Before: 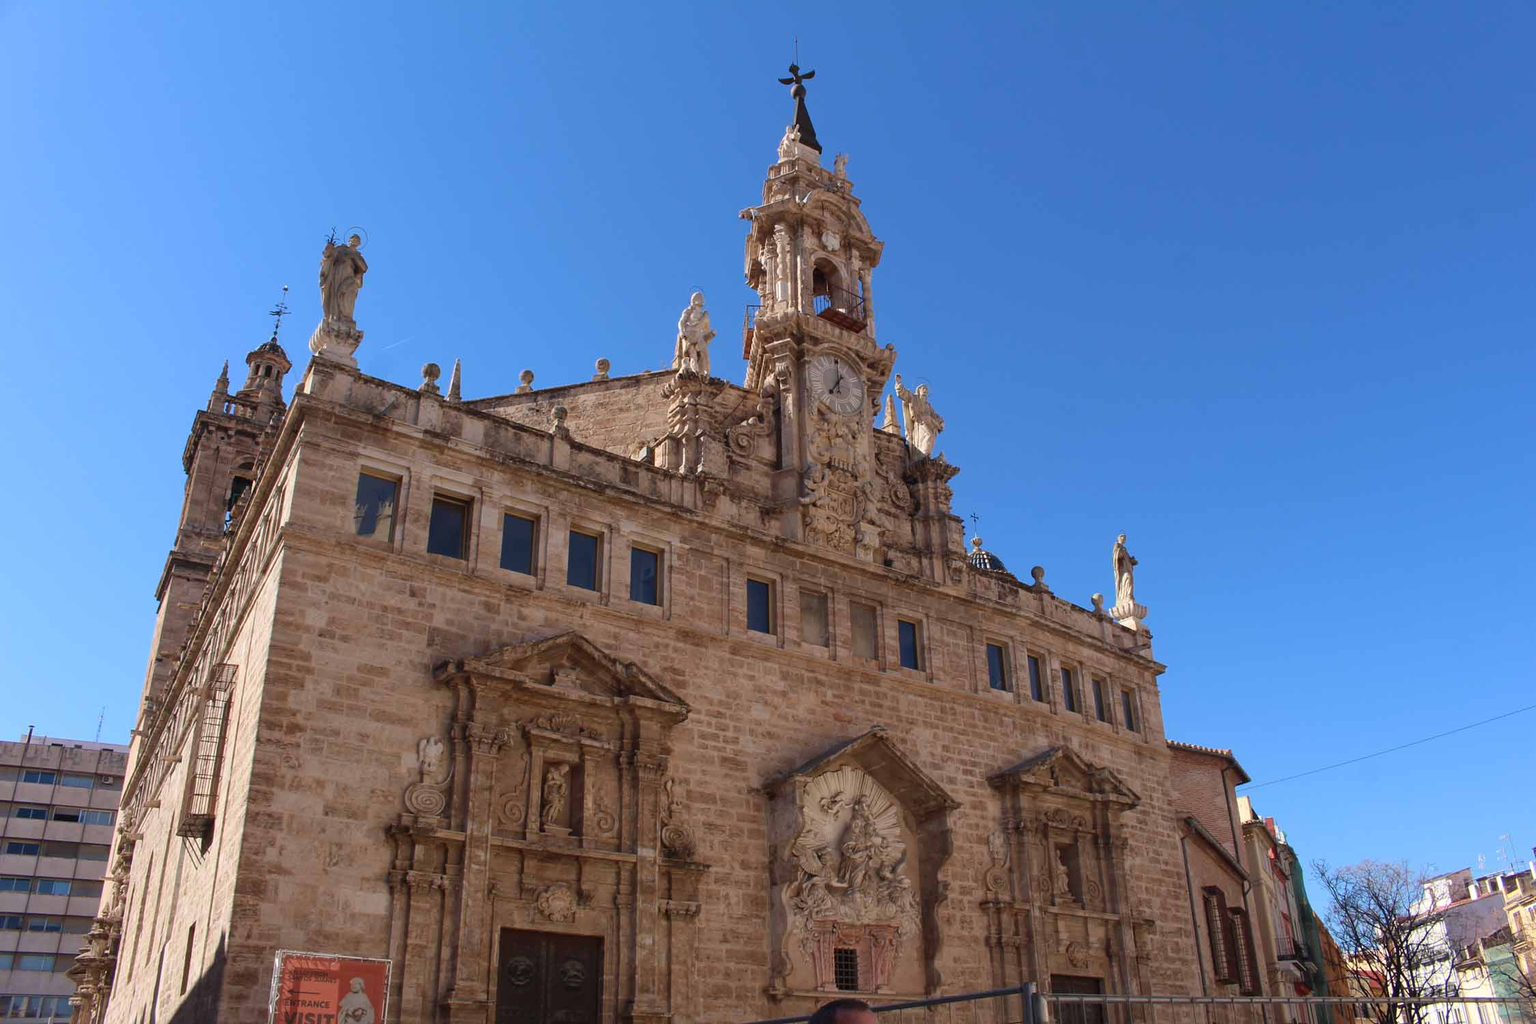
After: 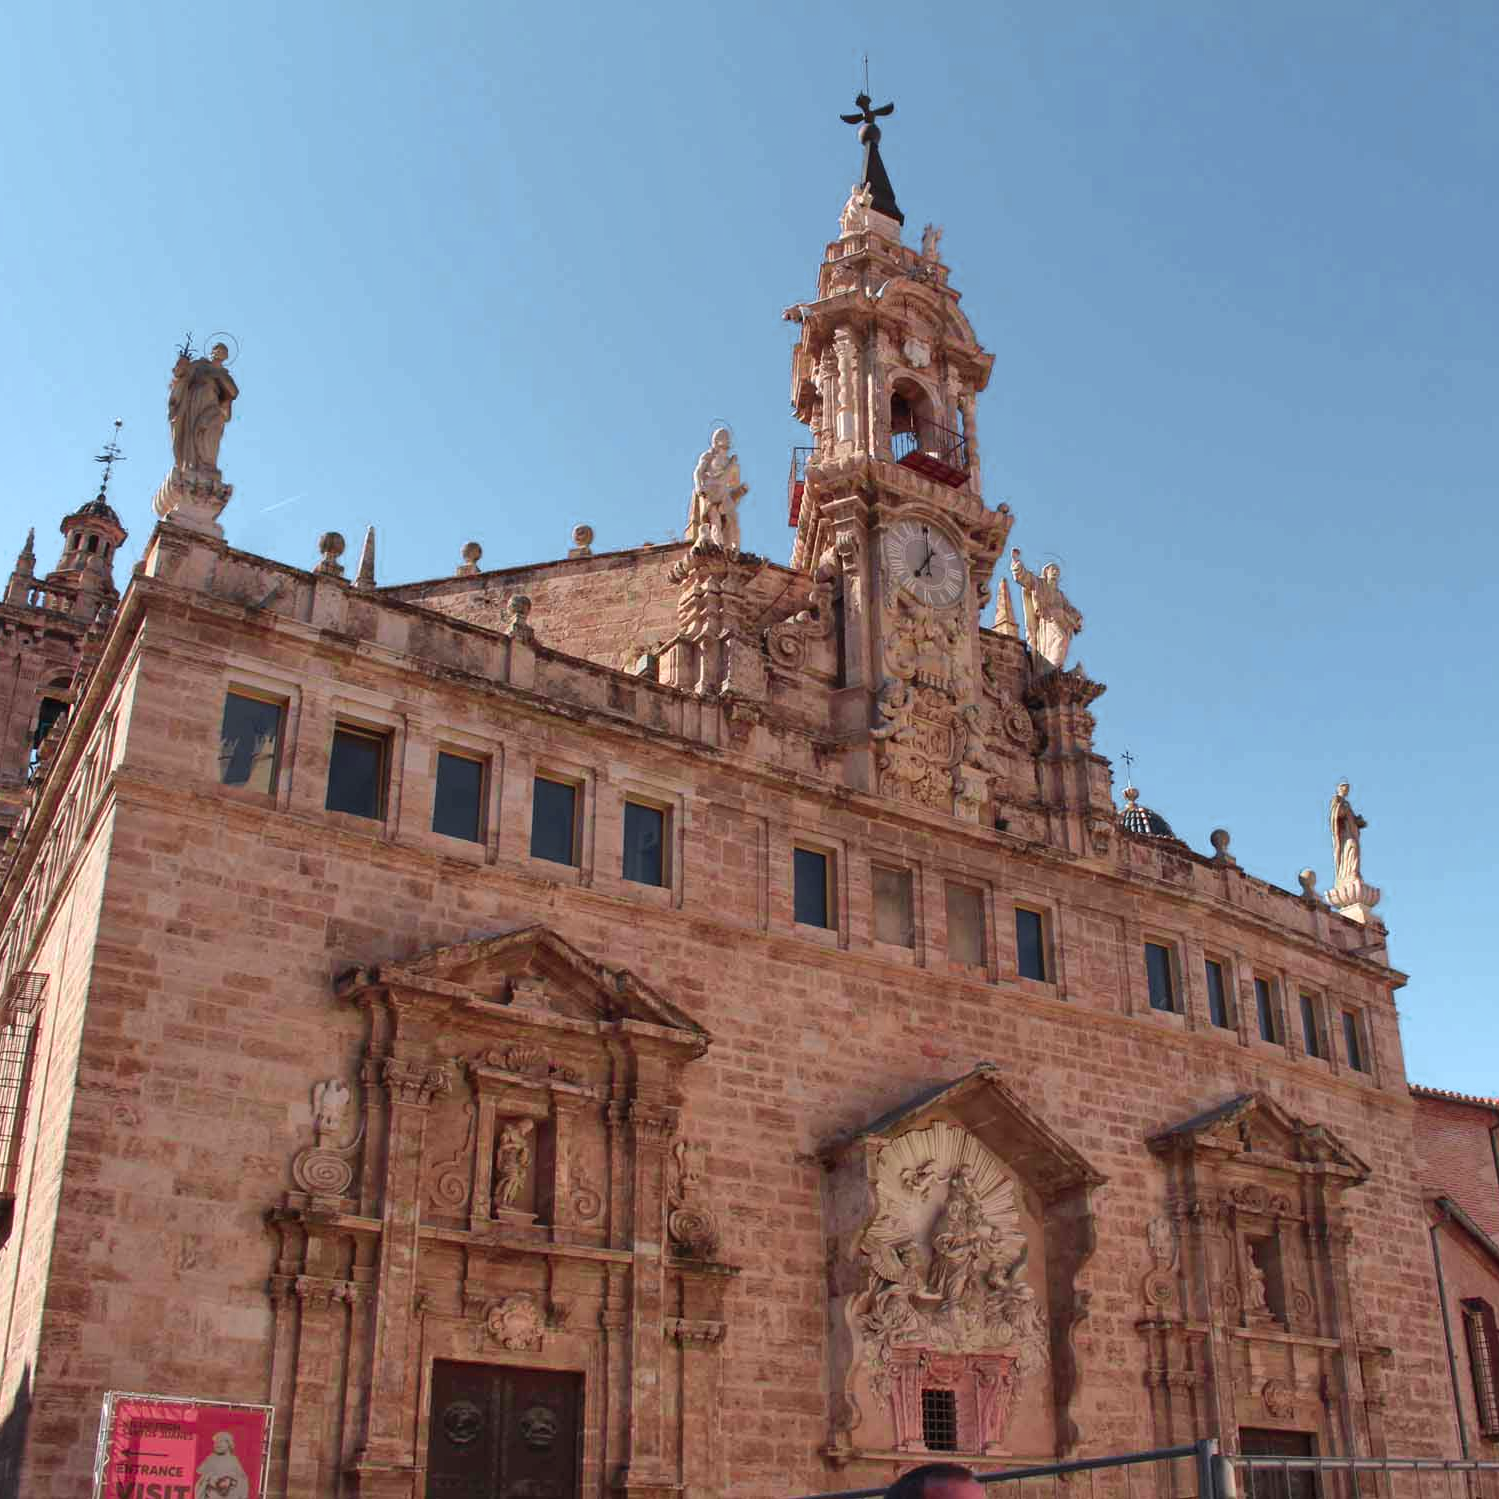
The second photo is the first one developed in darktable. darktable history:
shadows and highlights: soften with gaussian
crop and rotate: left 13.342%, right 19.991%
color zones: curves: ch0 [(0, 0.533) (0.126, 0.533) (0.234, 0.533) (0.368, 0.357) (0.5, 0.5) (0.625, 0.5) (0.74, 0.637) (0.875, 0.5)]; ch1 [(0.004, 0.708) (0.129, 0.662) (0.25, 0.5) (0.375, 0.331) (0.496, 0.396) (0.625, 0.649) (0.739, 0.26) (0.875, 0.5) (1, 0.478)]; ch2 [(0, 0.409) (0.132, 0.403) (0.236, 0.558) (0.379, 0.448) (0.5, 0.5) (0.625, 0.5) (0.691, 0.39) (0.875, 0.5)]
